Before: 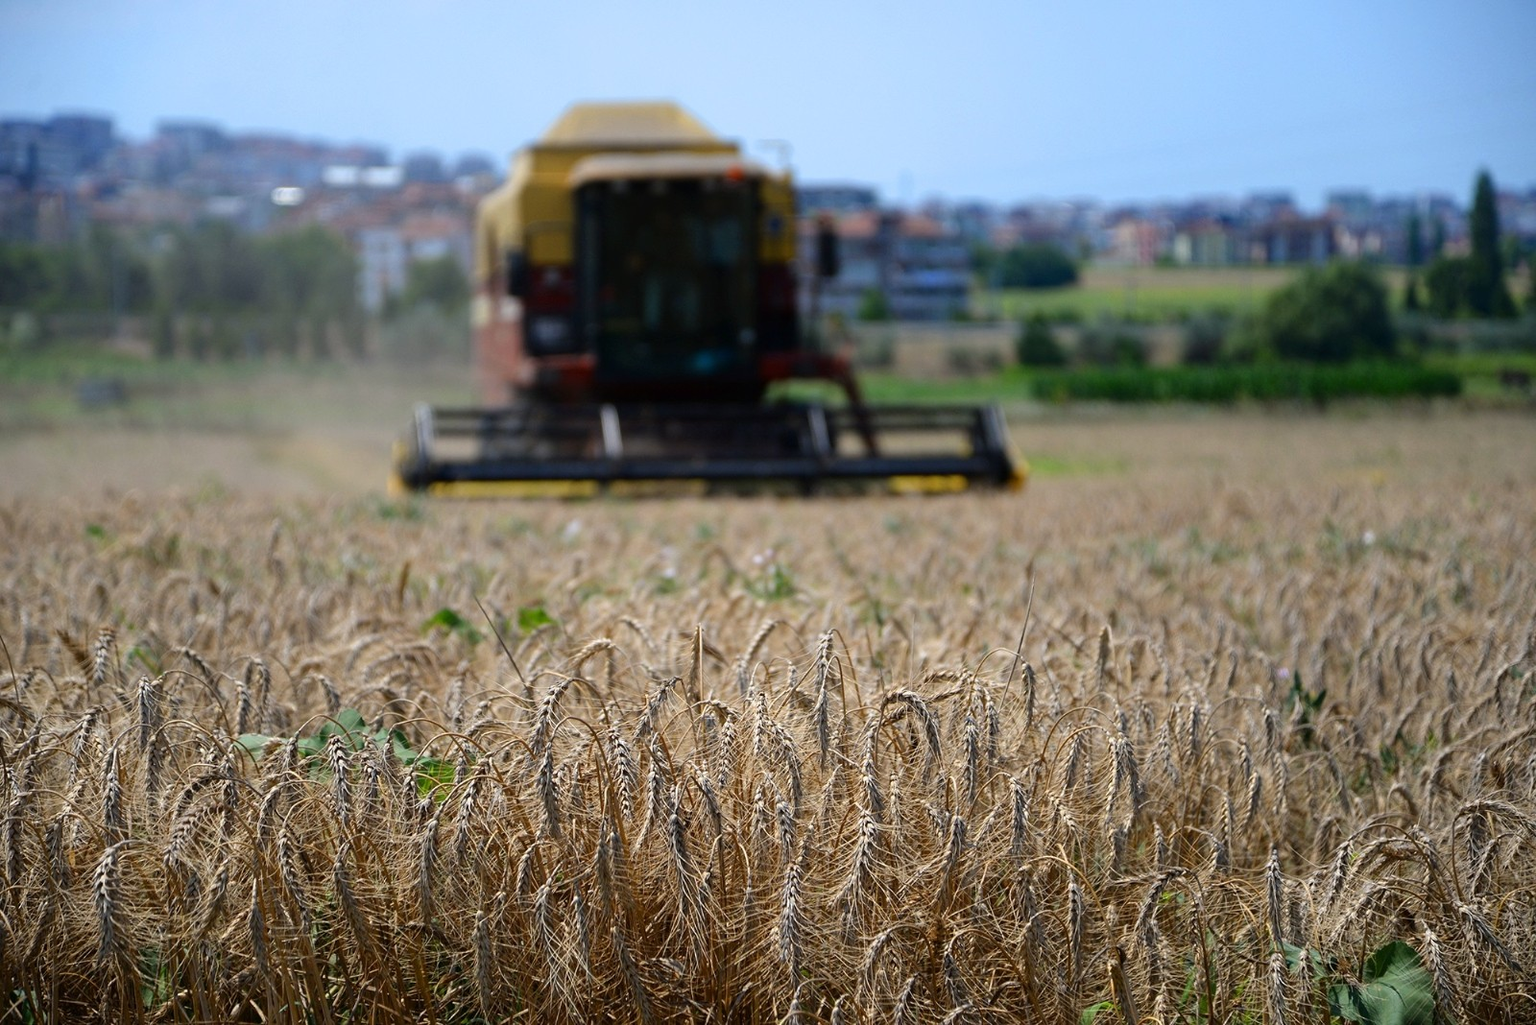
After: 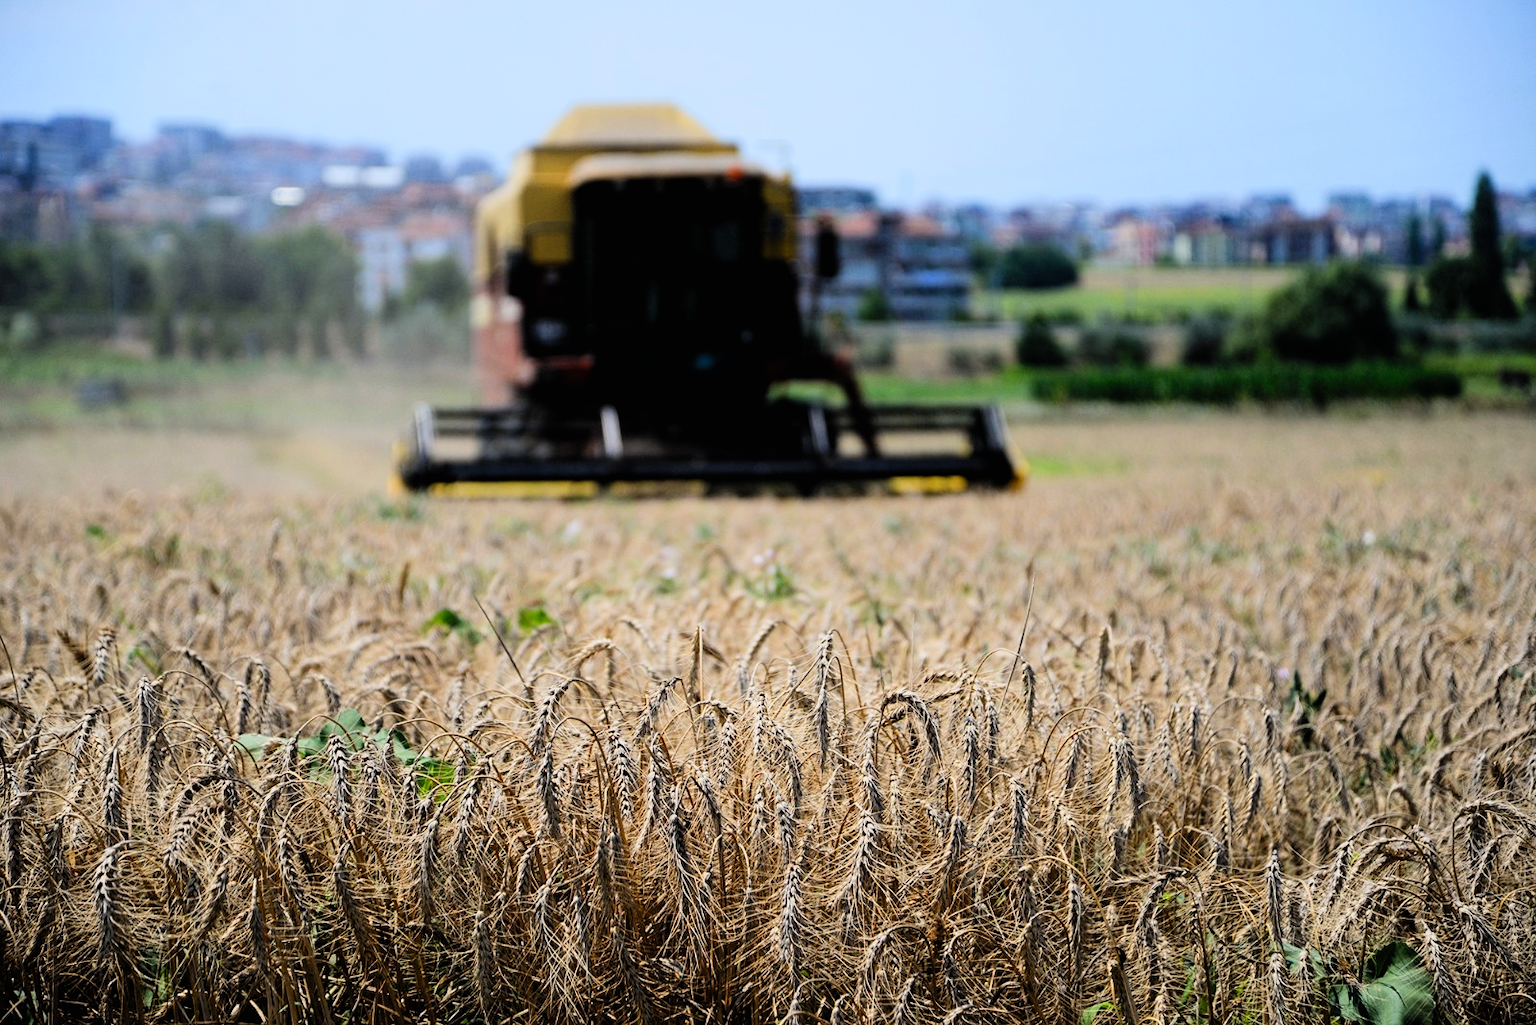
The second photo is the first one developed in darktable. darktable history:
contrast brightness saturation: contrast 0.2, brightness 0.164, saturation 0.222
filmic rgb: black relative exposure -5.04 EV, white relative exposure 3.98 EV, threshold 5.99 EV, hardness 2.89, contrast 1.188, highlights saturation mix -29.04%, iterations of high-quality reconstruction 10, enable highlight reconstruction true
